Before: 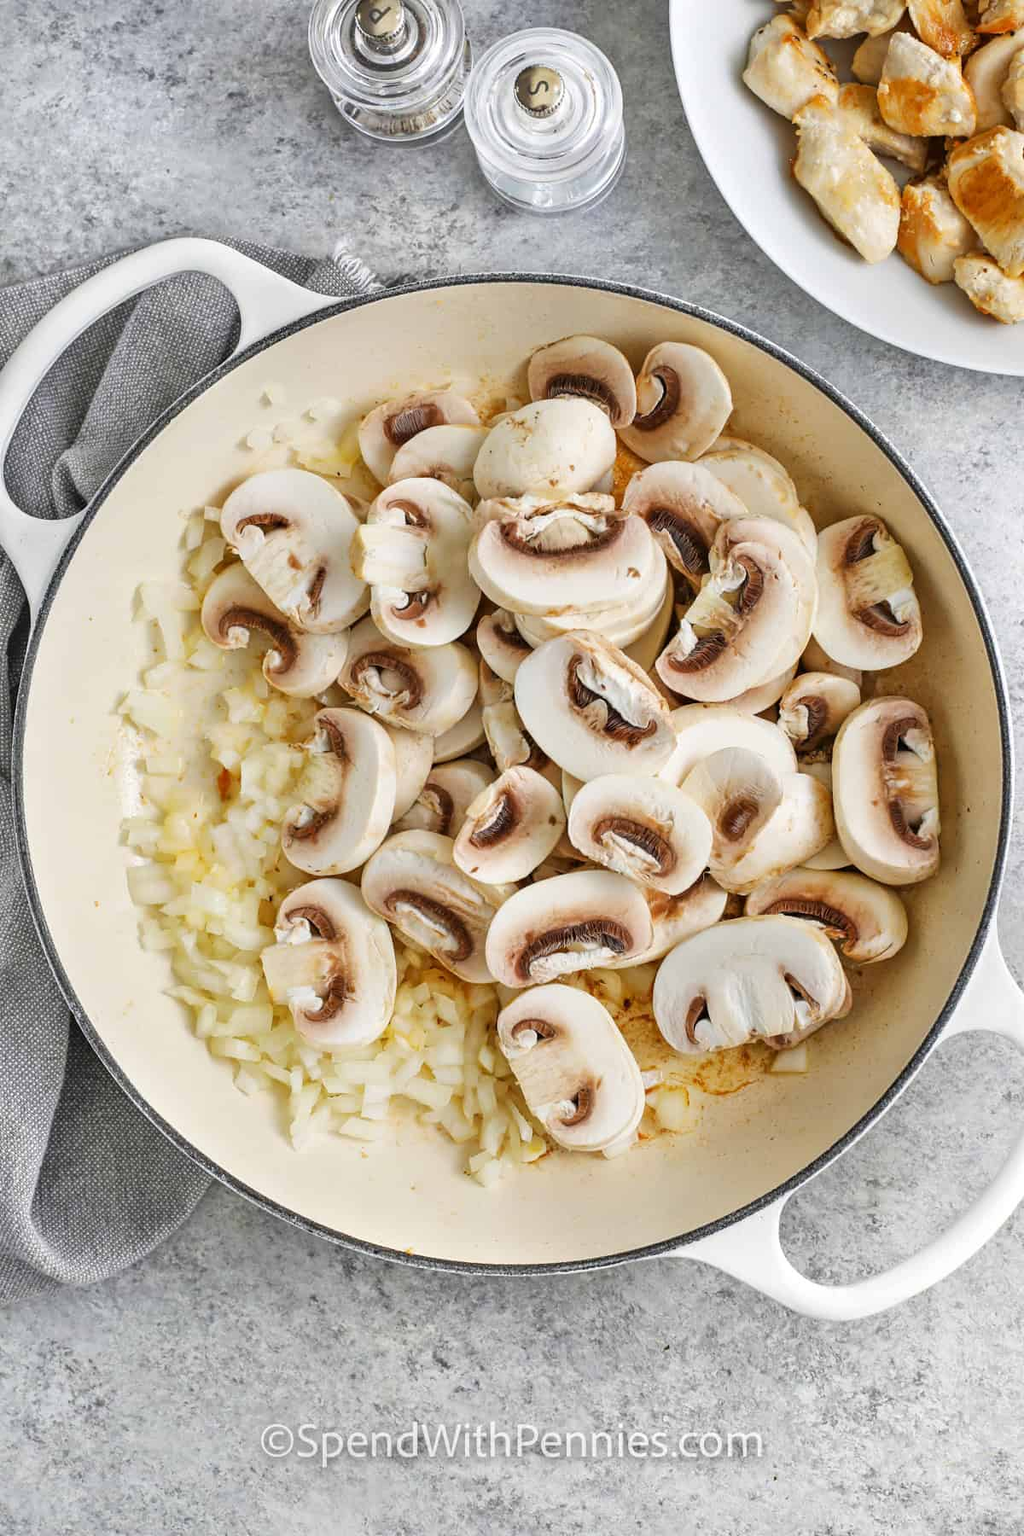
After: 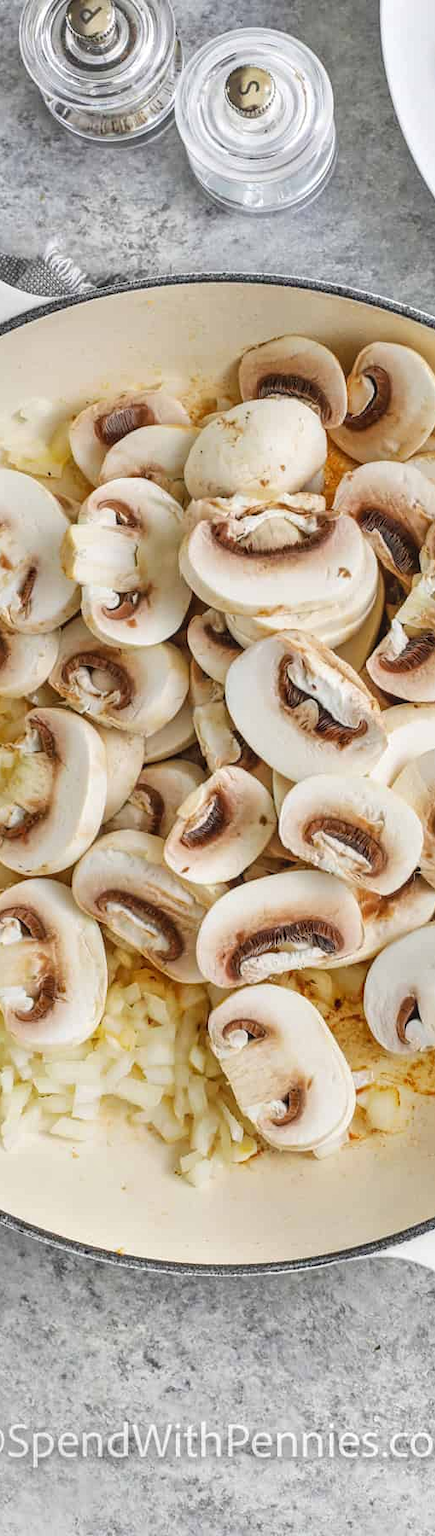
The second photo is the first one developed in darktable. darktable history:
local contrast: detail 109%
crop: left 28.295%, right 29.146%
